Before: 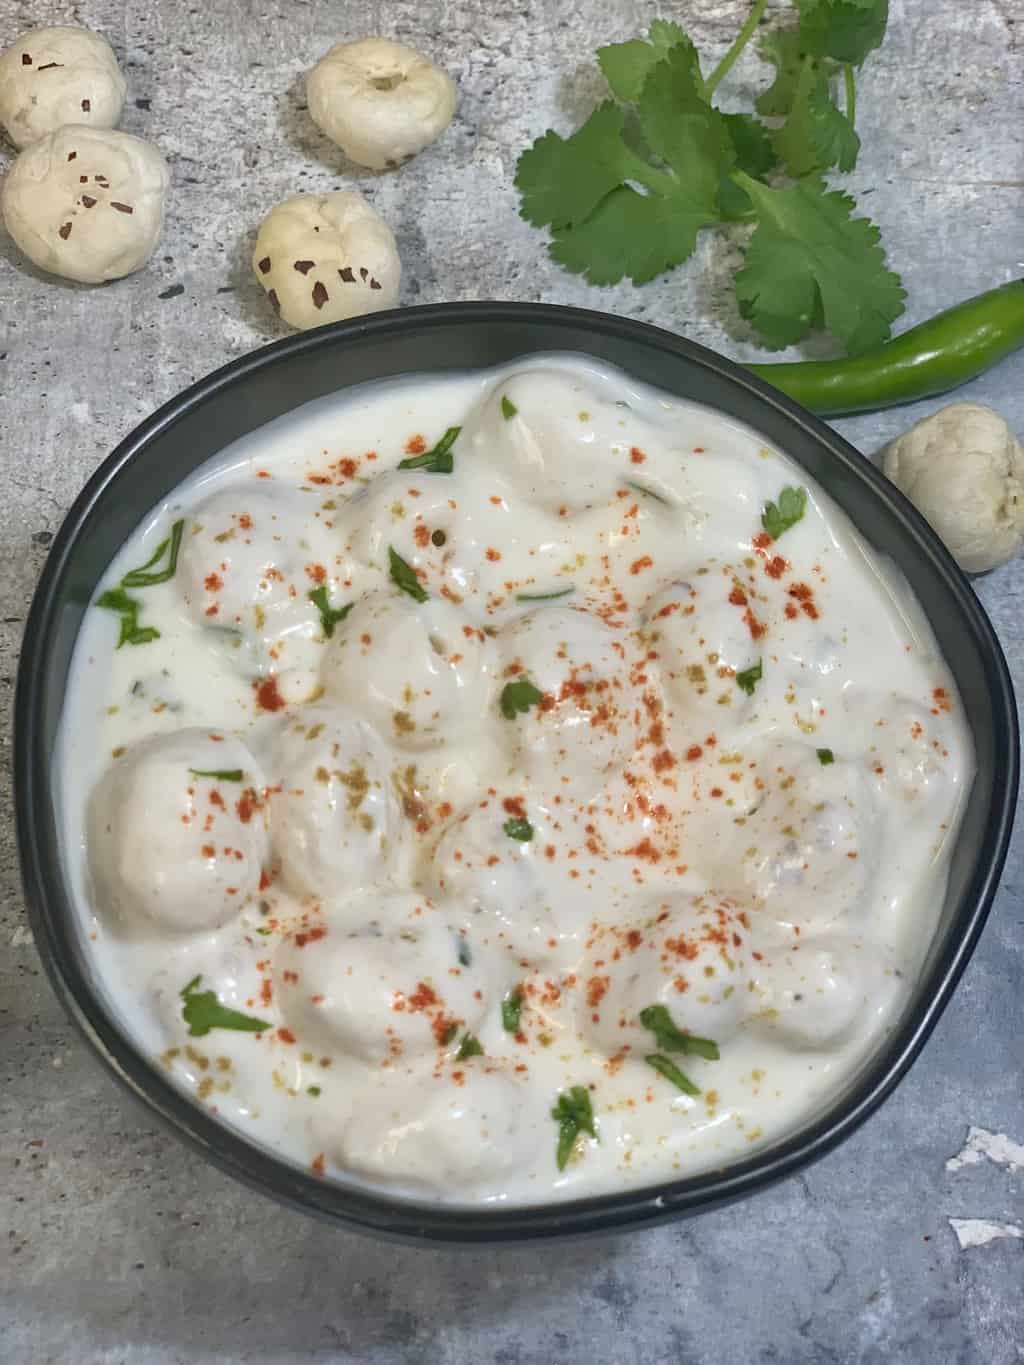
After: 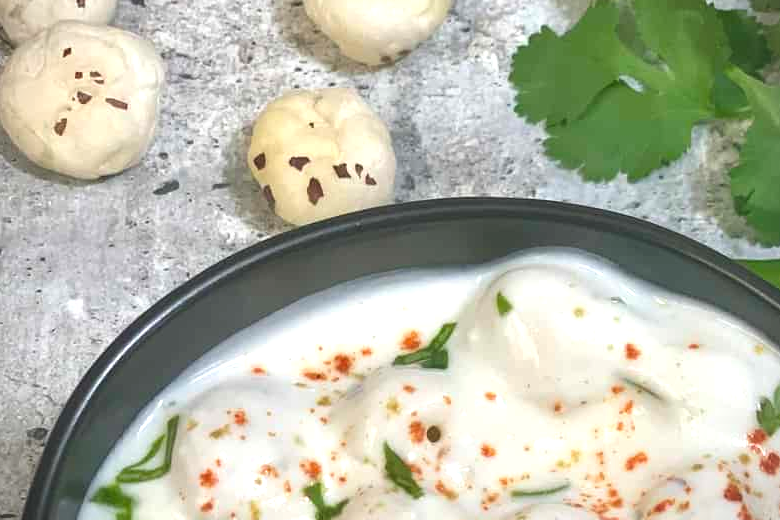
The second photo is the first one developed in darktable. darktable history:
vignetting: fall-off start 91.19%
exposure: black level correction -0.005, exposure 0.622 EV, compensate highlight preservation false
color zones: curves: ch0 [(0, 0.5) (0.143, 0.5) (0.286, 0.5) (0.429, 0.5) (0.571, 0.5) (0.714, 0.476) (0.857, 0.5) (1, 0.5)]; ch2 [(0, 0.5) (0.143, 0.5) (0.286, 0.5) (0.429, 0.5) (0.571, 0.5) (0.714, 0.487) (0.857, 0.5) (1, 0.5)]
crop: left 0.579%, top 7.627%, right 23.167%, bottom 54.275%
